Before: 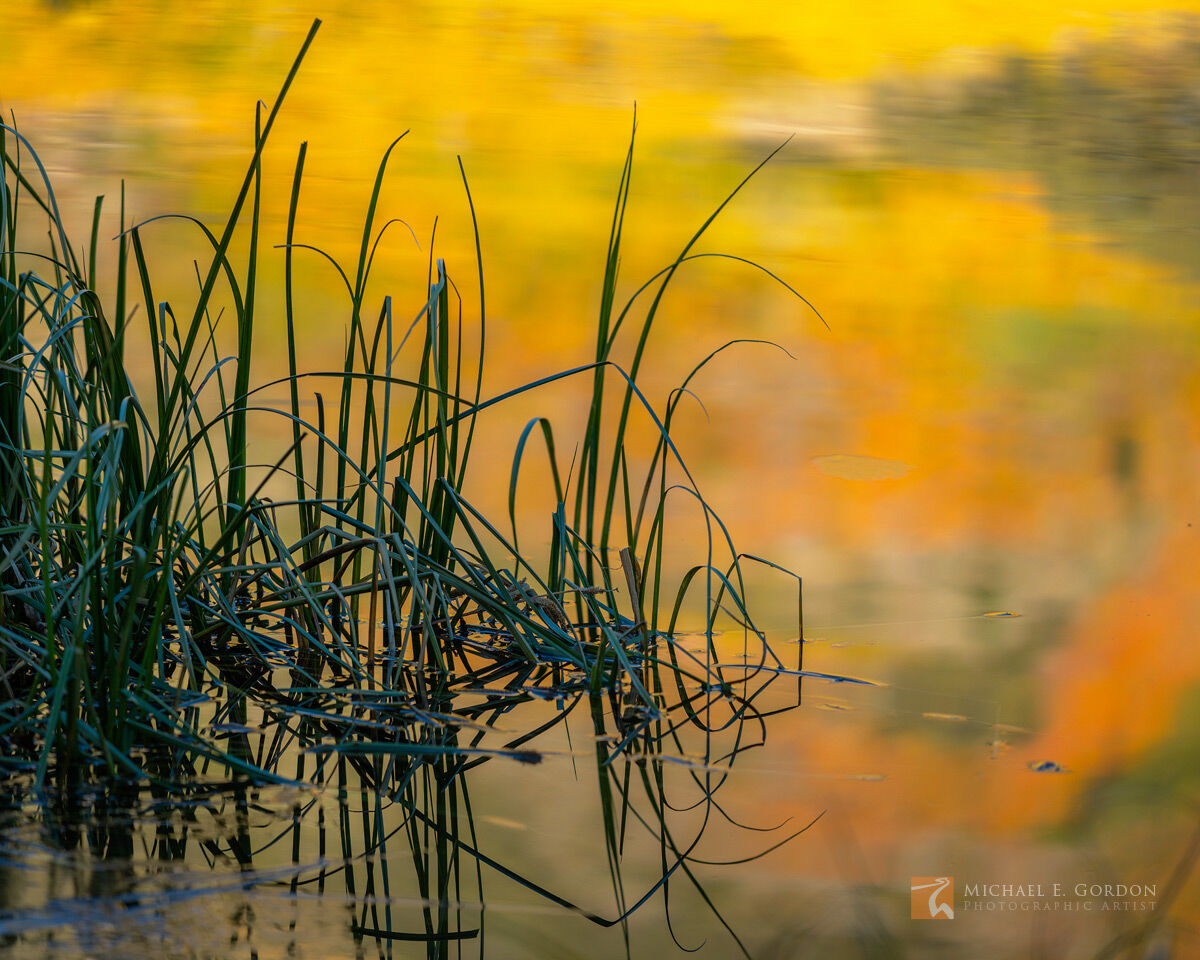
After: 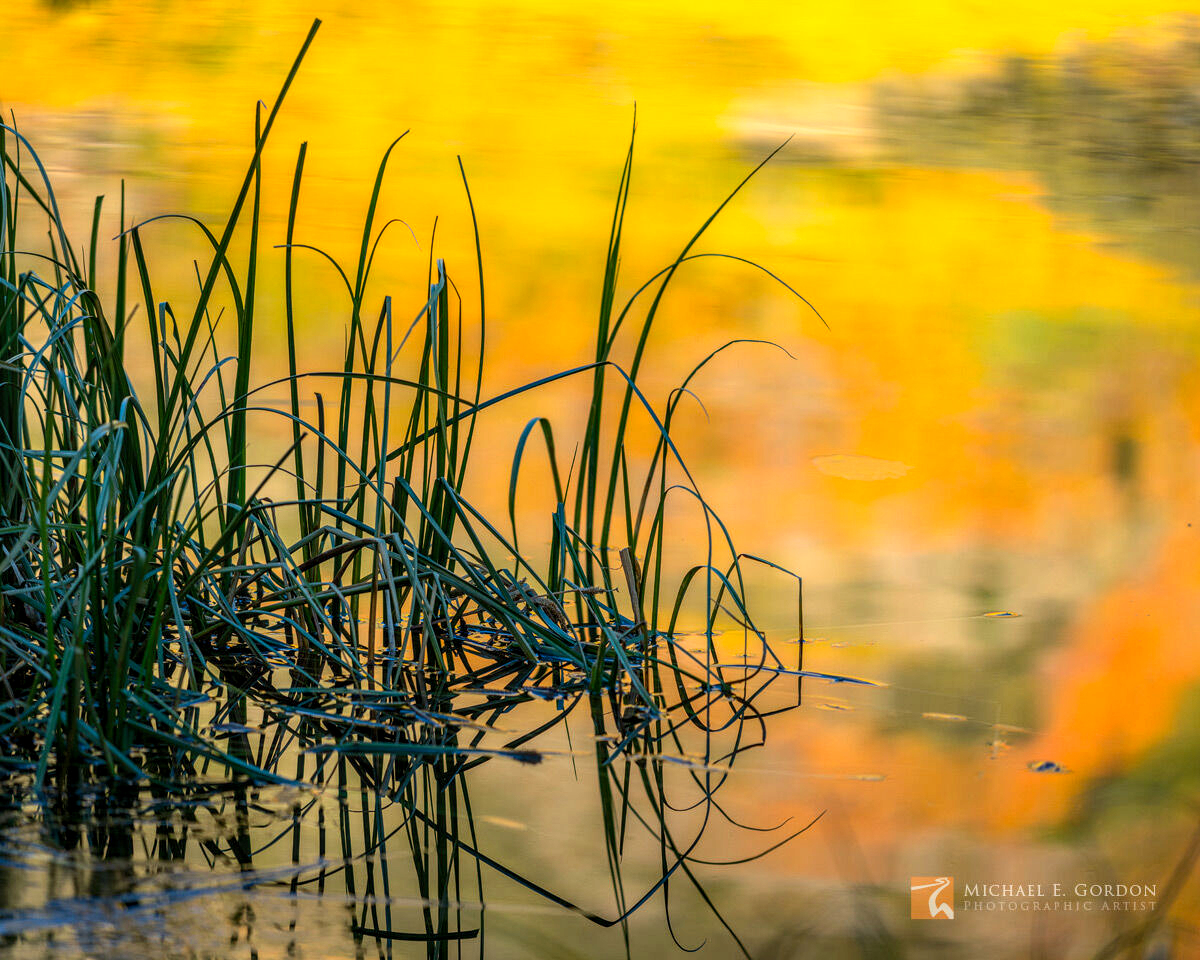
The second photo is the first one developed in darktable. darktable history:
local contrast: detail 130%
contrast brightness saturation: contrast 0.205, brightness 0.155, saturation 0.215
